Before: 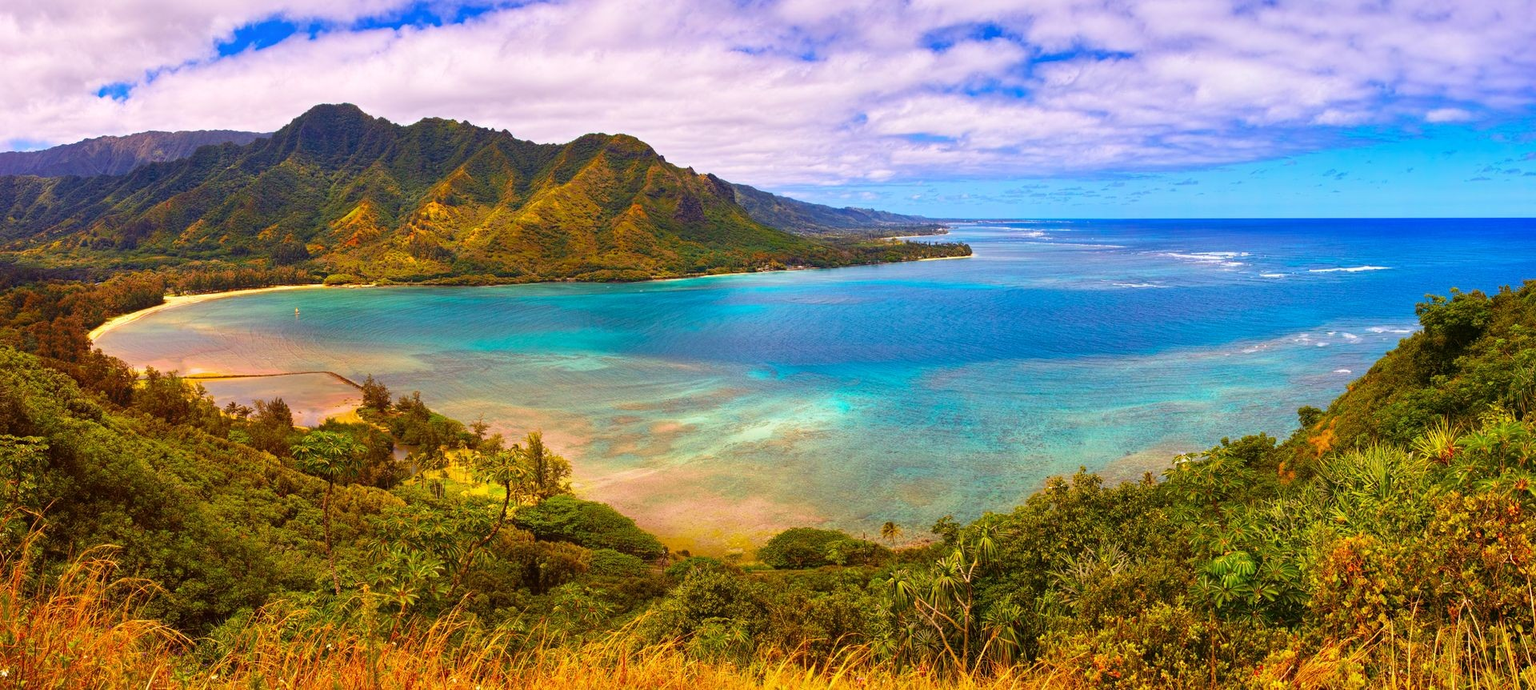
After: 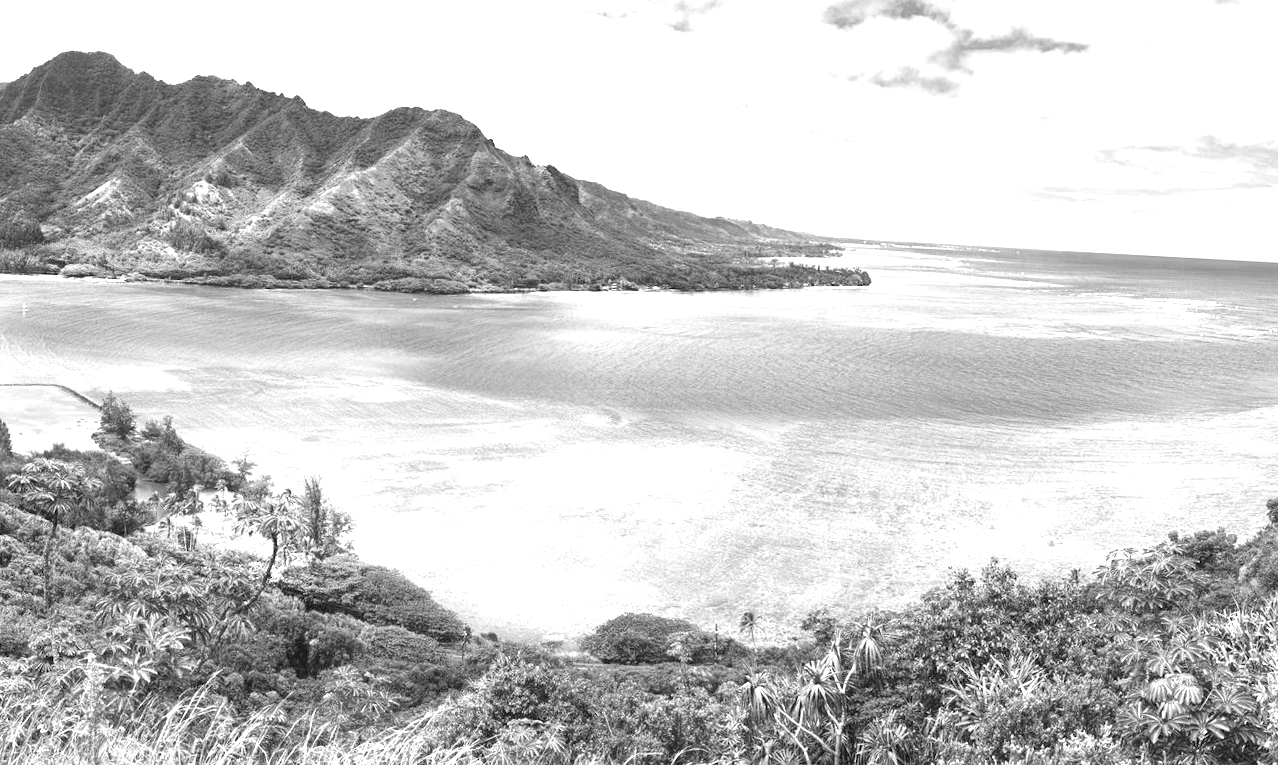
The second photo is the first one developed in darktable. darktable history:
monochrome: a 16.01, b -2.65, highlights 0.52
exposure: black level correction 0, exposure 1.5 EV, compensate exposure bias true, compensate highlight preservation false
crop and rotate: angle -3.27°, left 14.277%, top 0.028%, right 10.766%, bottom 0.028%
